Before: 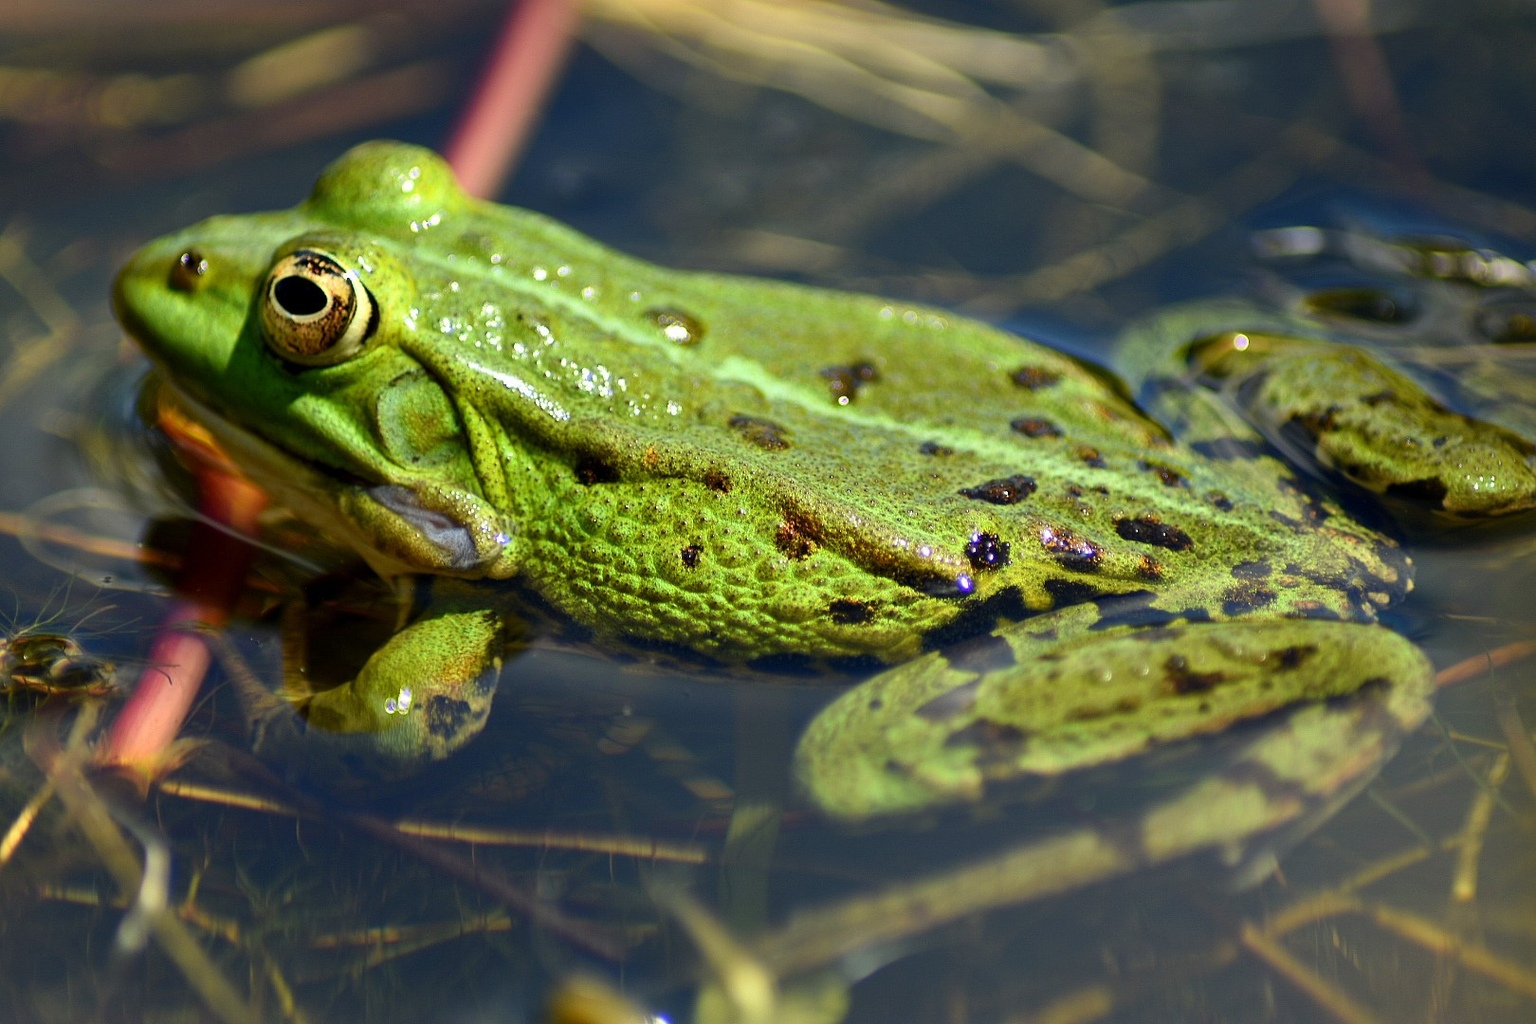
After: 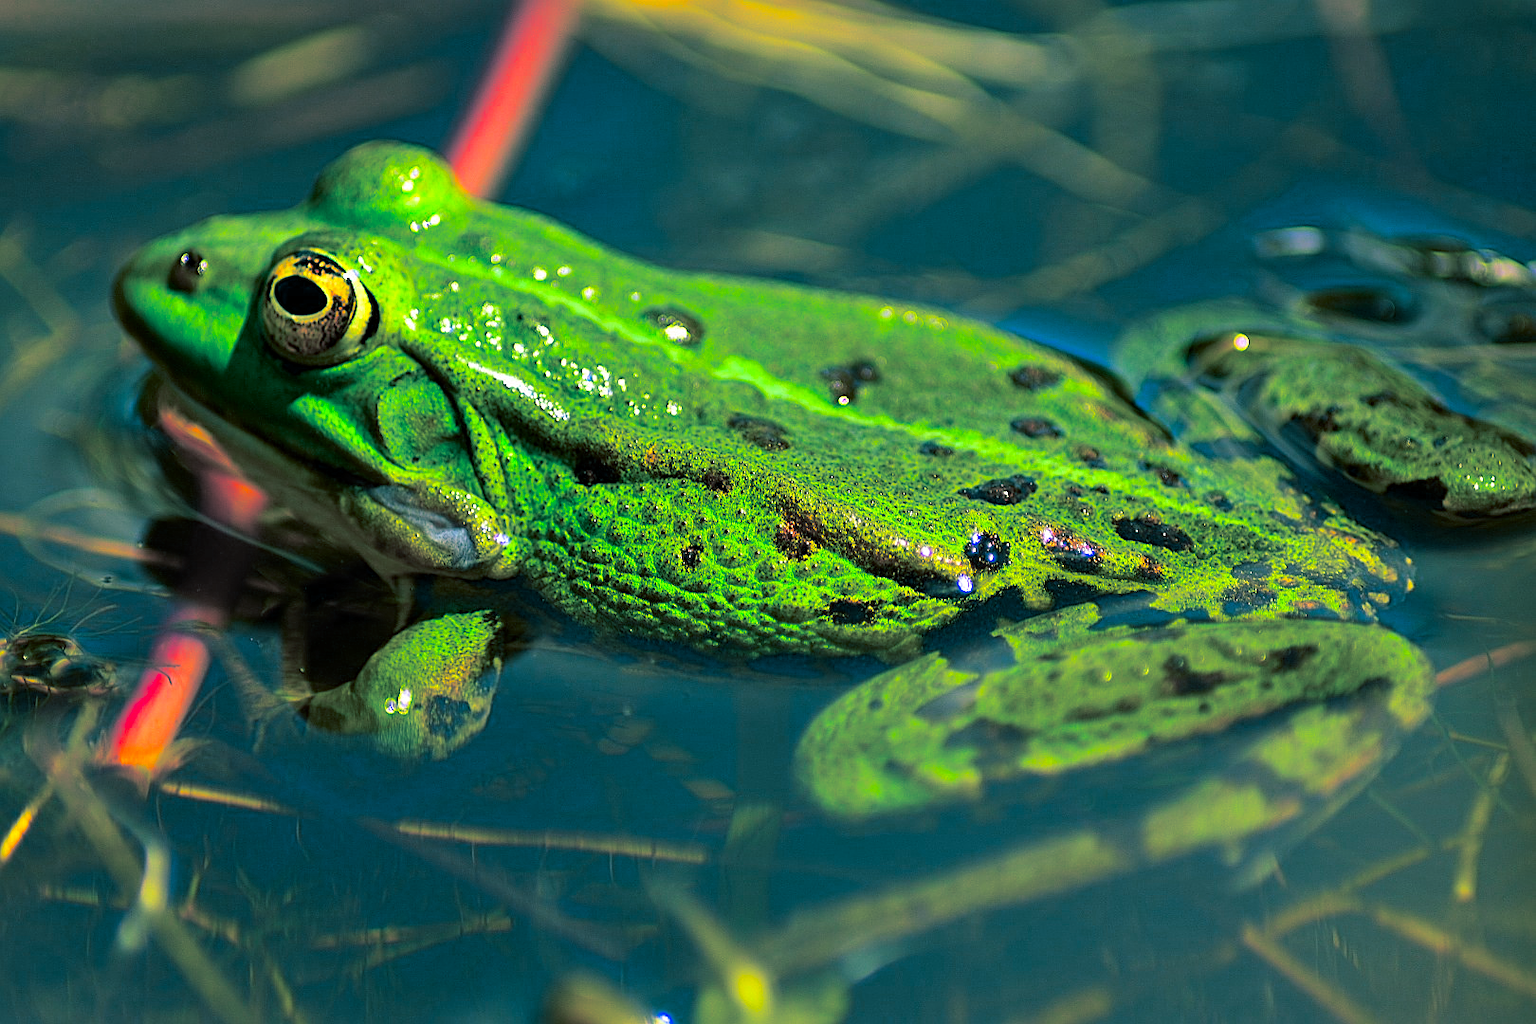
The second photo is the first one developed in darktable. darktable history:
color correction: saturation 2.15
split-toning: shadows › hue 186.43°, highlights › hue 49.29°, compress 30.29%
shadows and highlights: shadows 24.5, highlights -78.15, soften with gaussian
sharpen: on, module defaults
